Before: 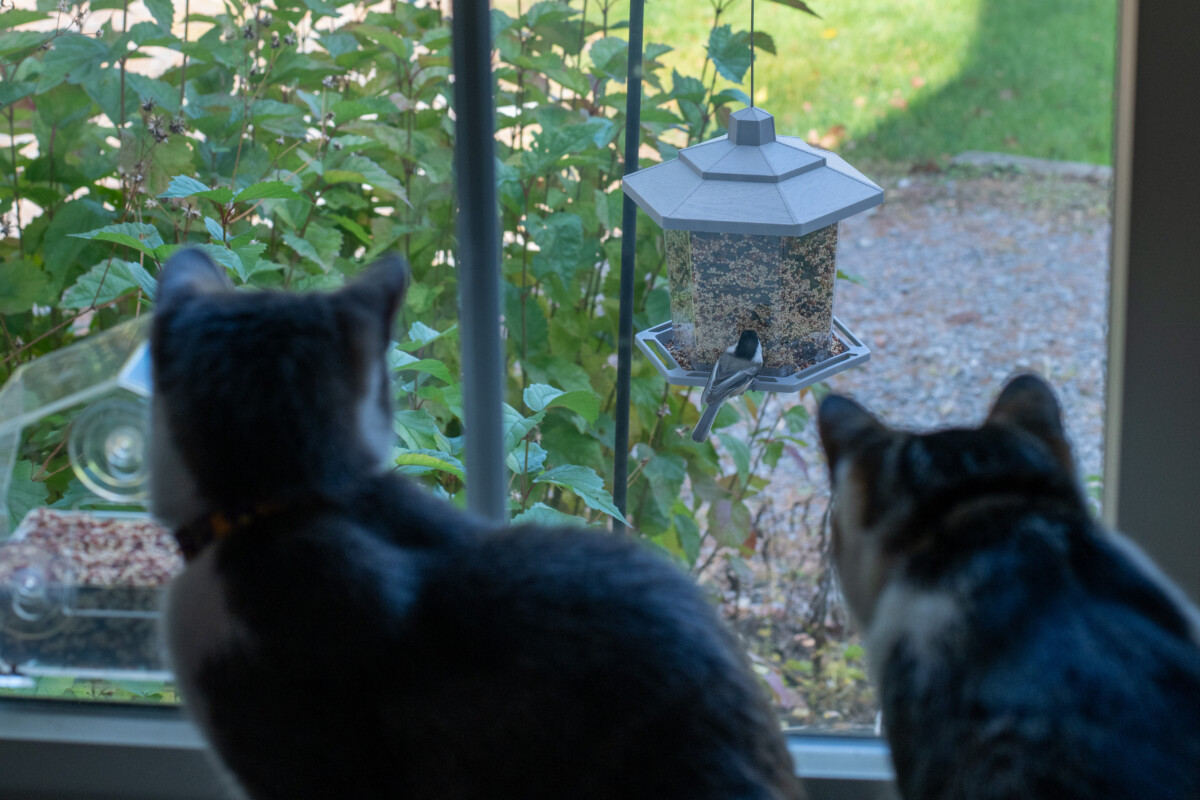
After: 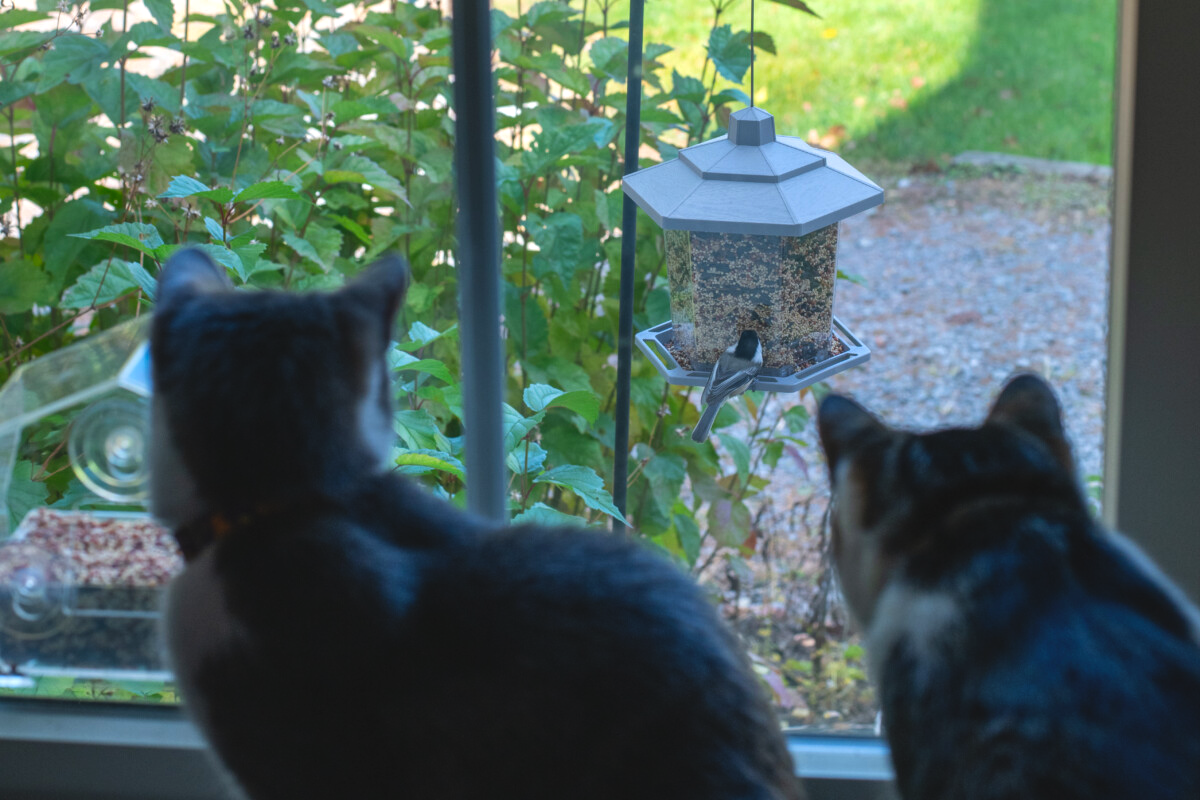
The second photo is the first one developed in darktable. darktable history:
color balance: contrast 6.48%, output saturation 113.3%
exposure: black level correction -0.008, exposure 0.067 EV, compensate highlight preservation false
